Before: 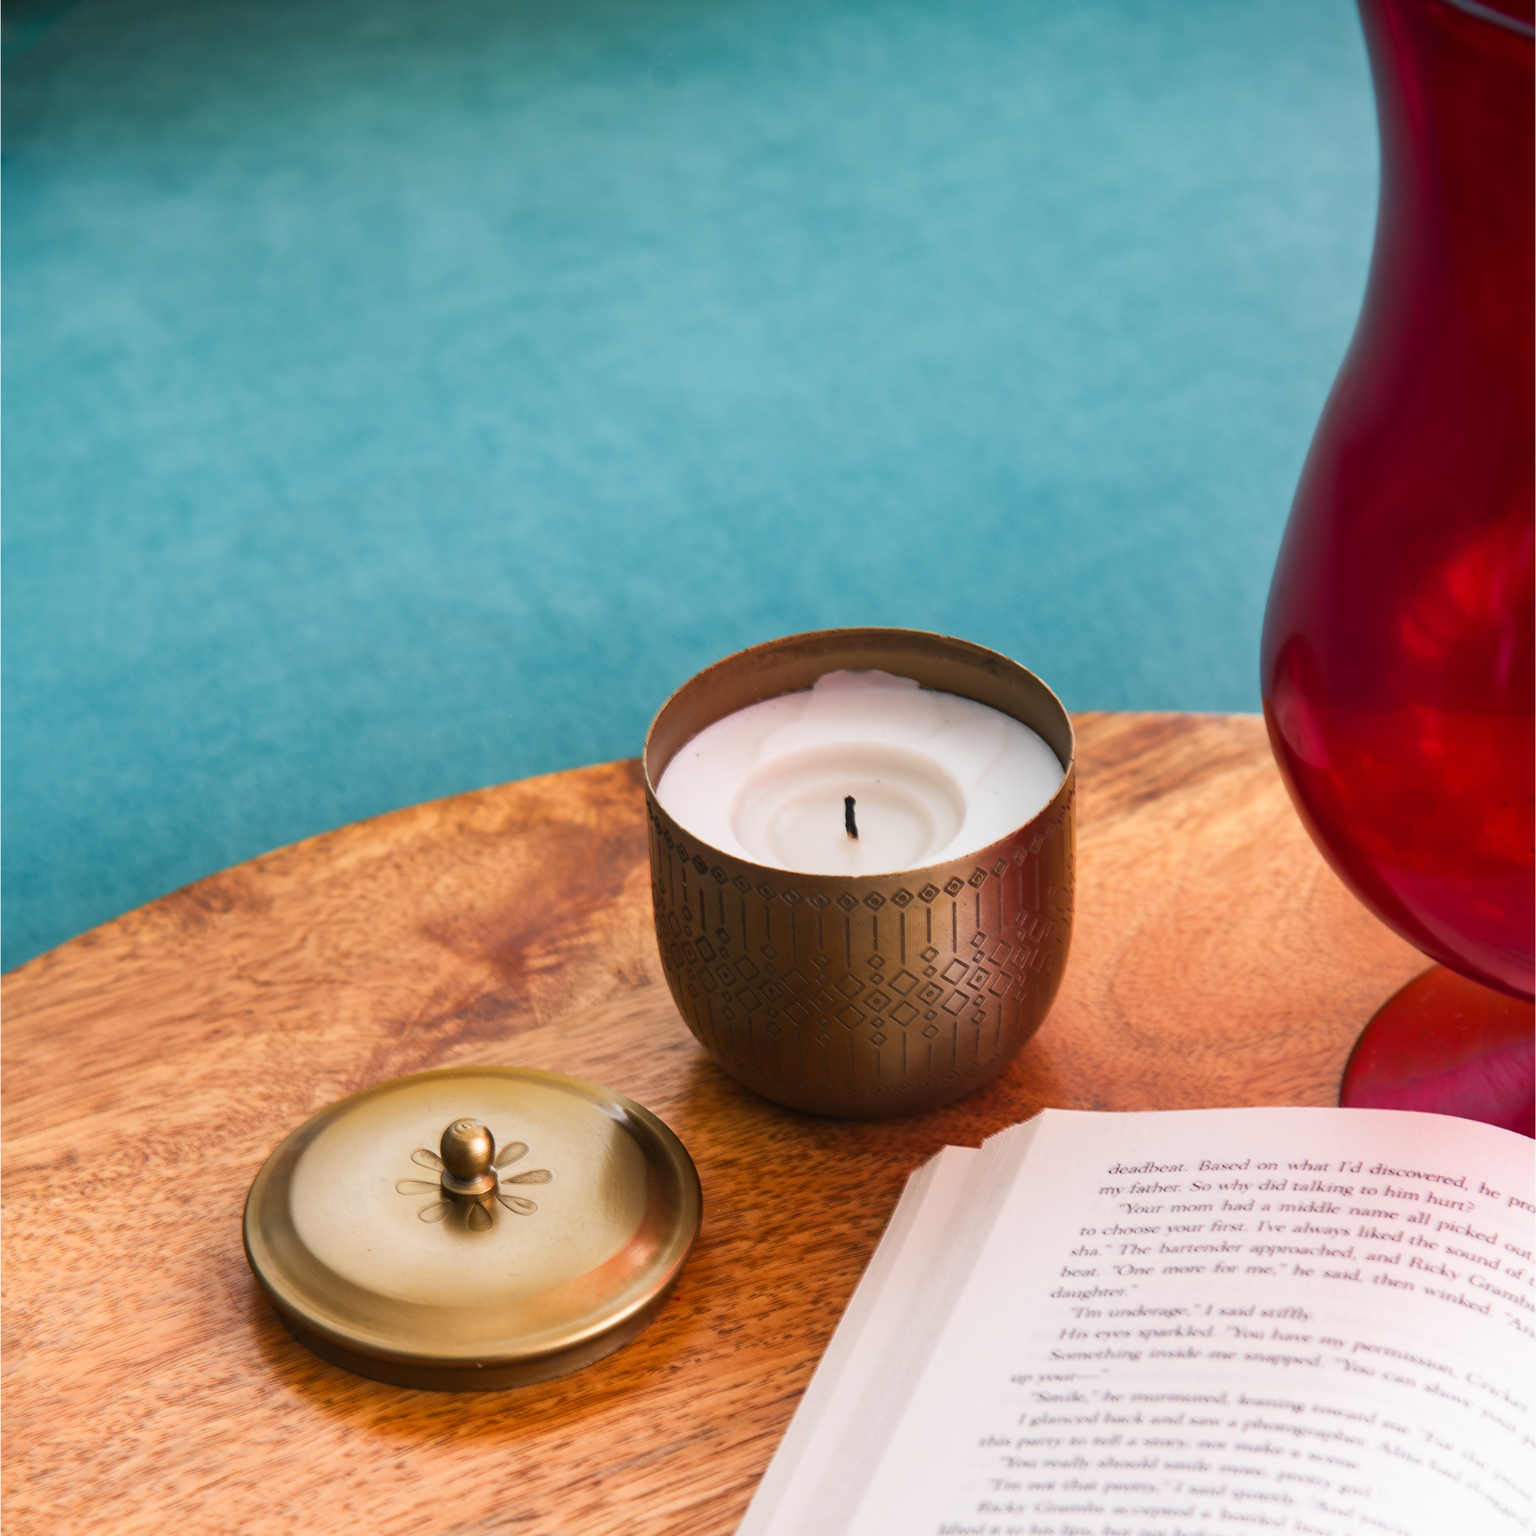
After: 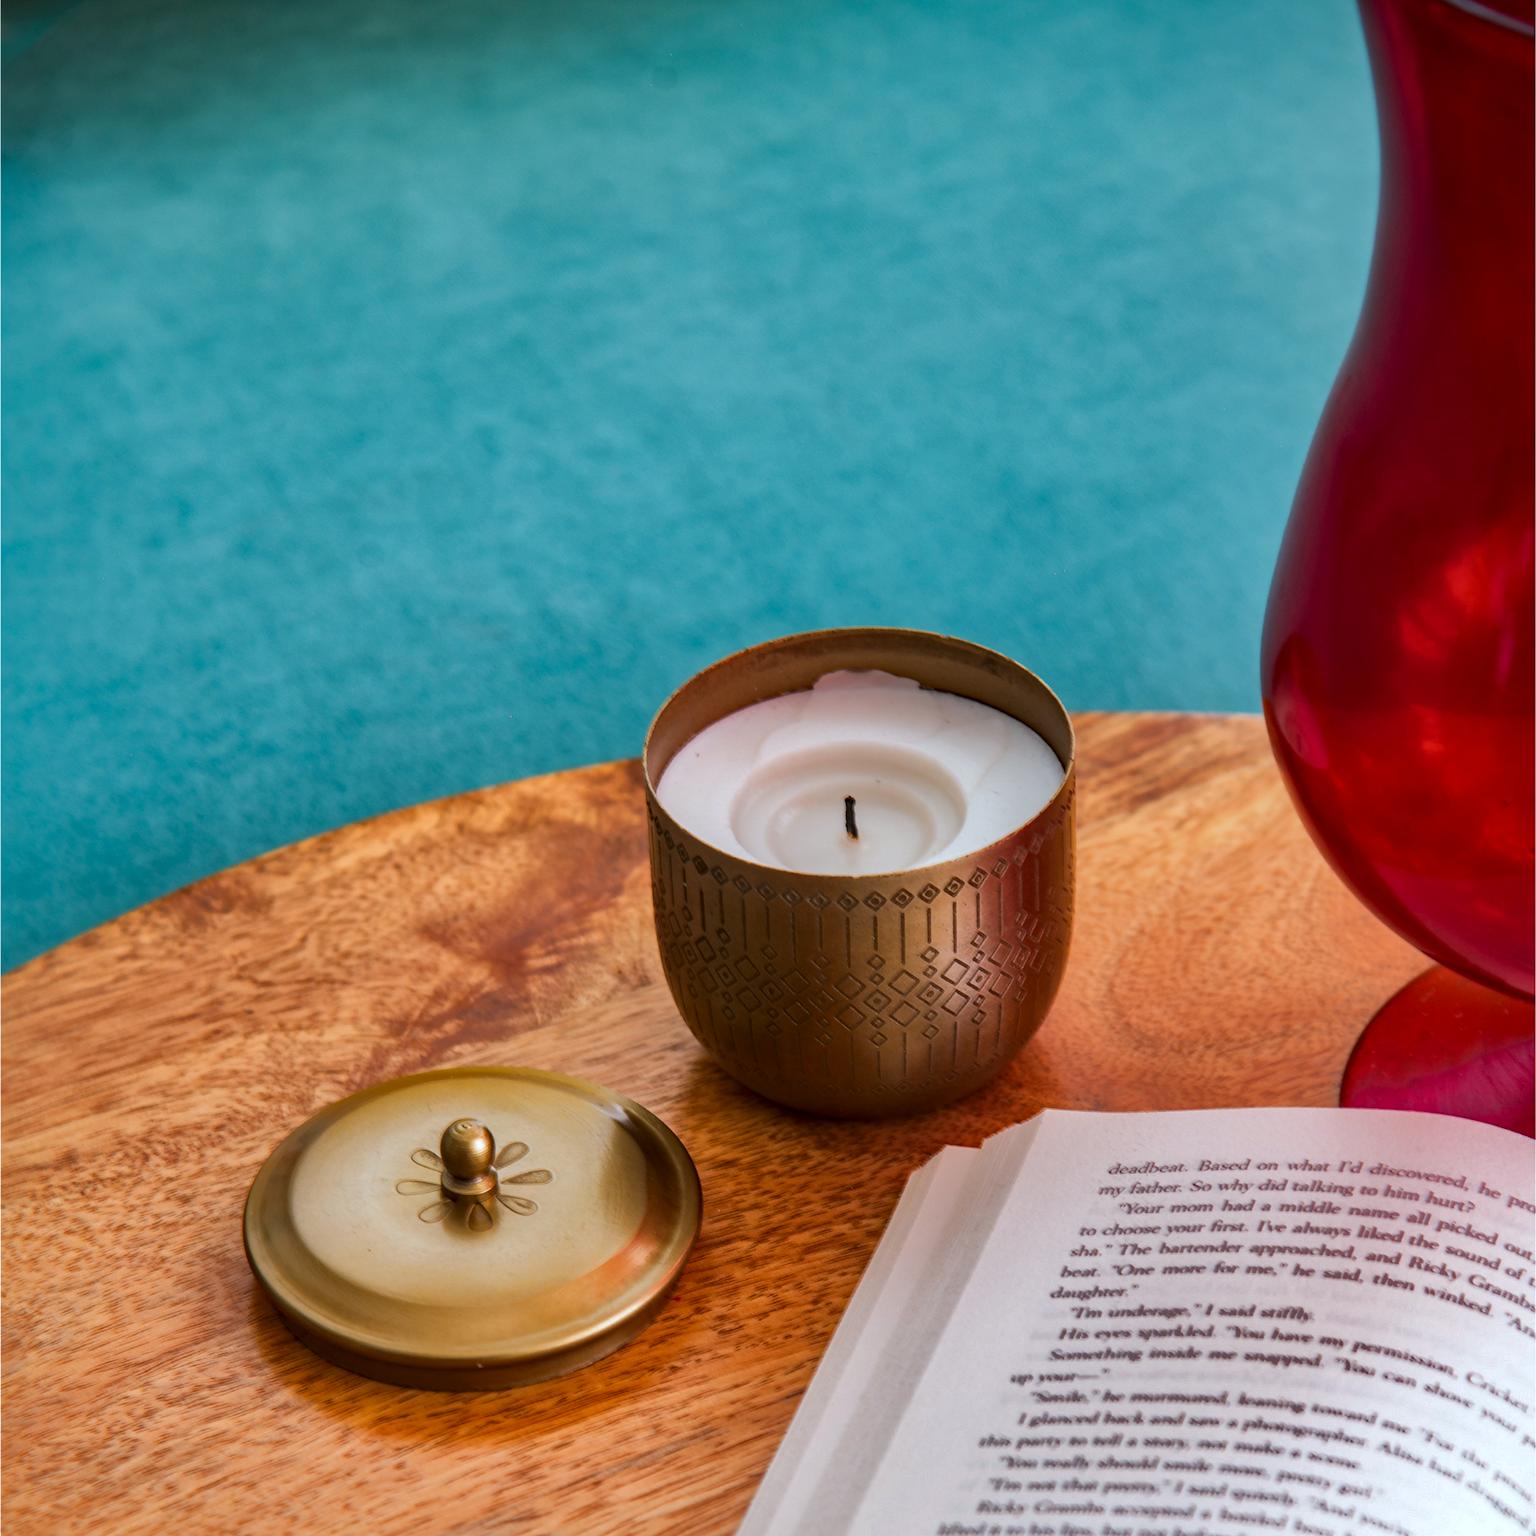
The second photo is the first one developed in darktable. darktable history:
haze removal: compatibility mode true, adaptive false
shadows and highlights: shadows 24.85, highlights -69.71
local contrast: on, module defaults
color correction: highlights a* -3.65, highlights b* -7.02, shadows a* 3.09, shadows b* 5.76
